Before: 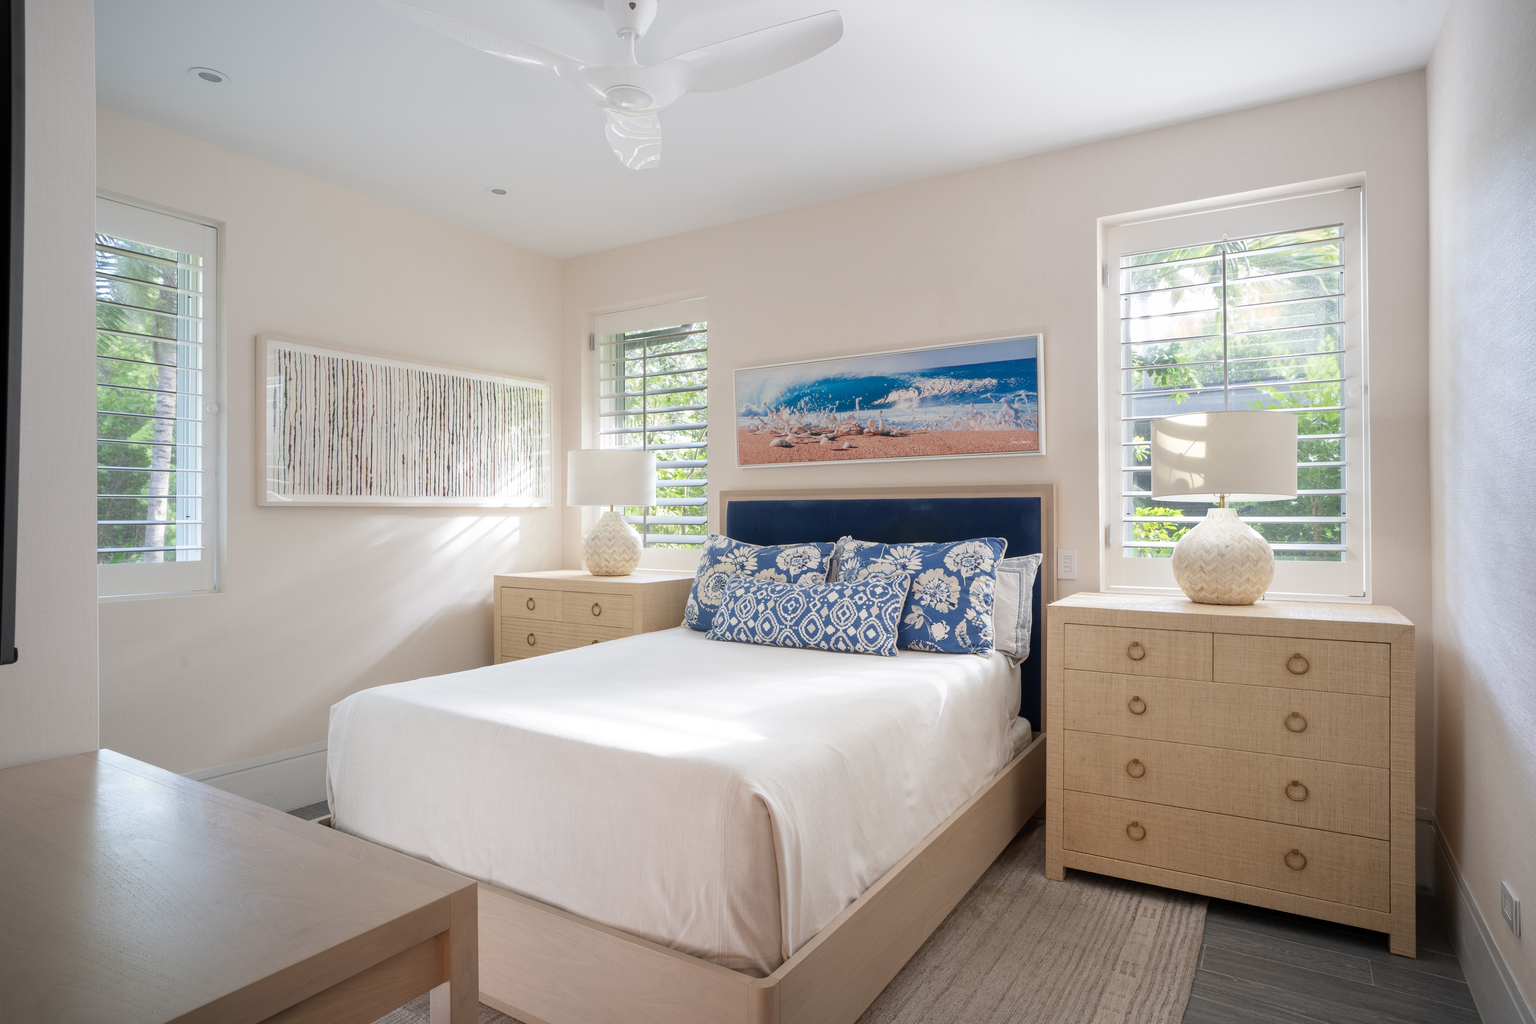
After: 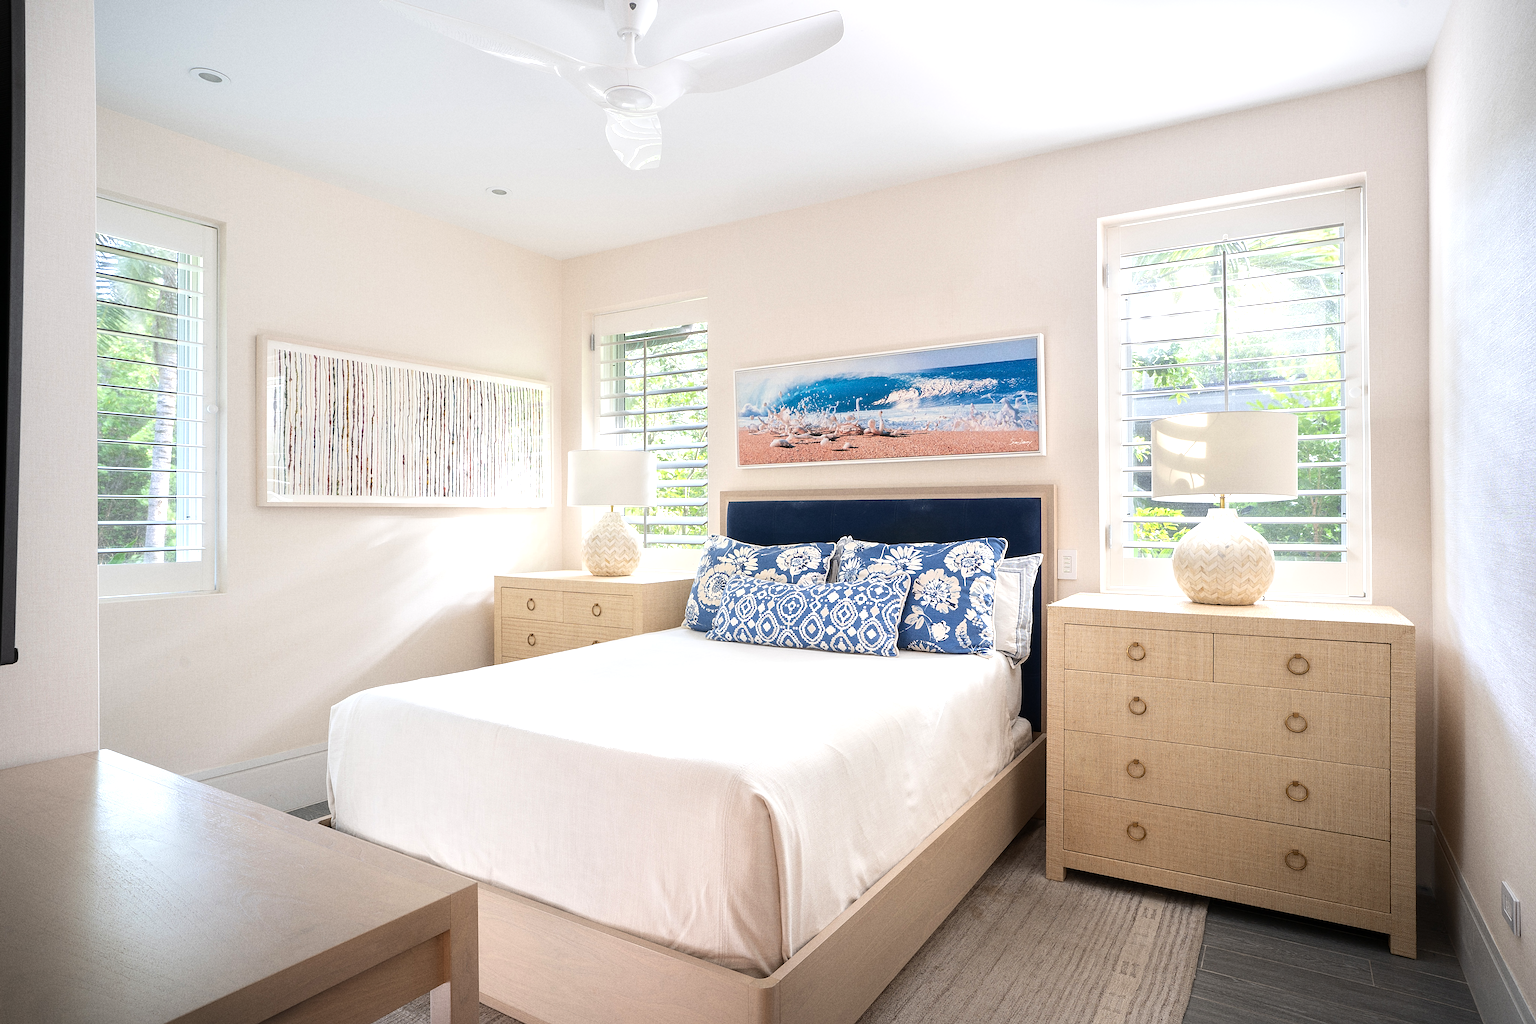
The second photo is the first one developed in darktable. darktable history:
grain: coarseness 3.21 ISO
sharpen: on, module defaults
tone equalizer: -8 EV 0.001 EV, -7 EV -0.002 EV, -6 EV 0.002 EV, -5 EV -0.03 EV, -4 EV -0.116 EV, -3 EV -0.169 EV, -2 EV 0.24 EV, -1 EV 0.702 EV, +0 EV 0.493 EV
